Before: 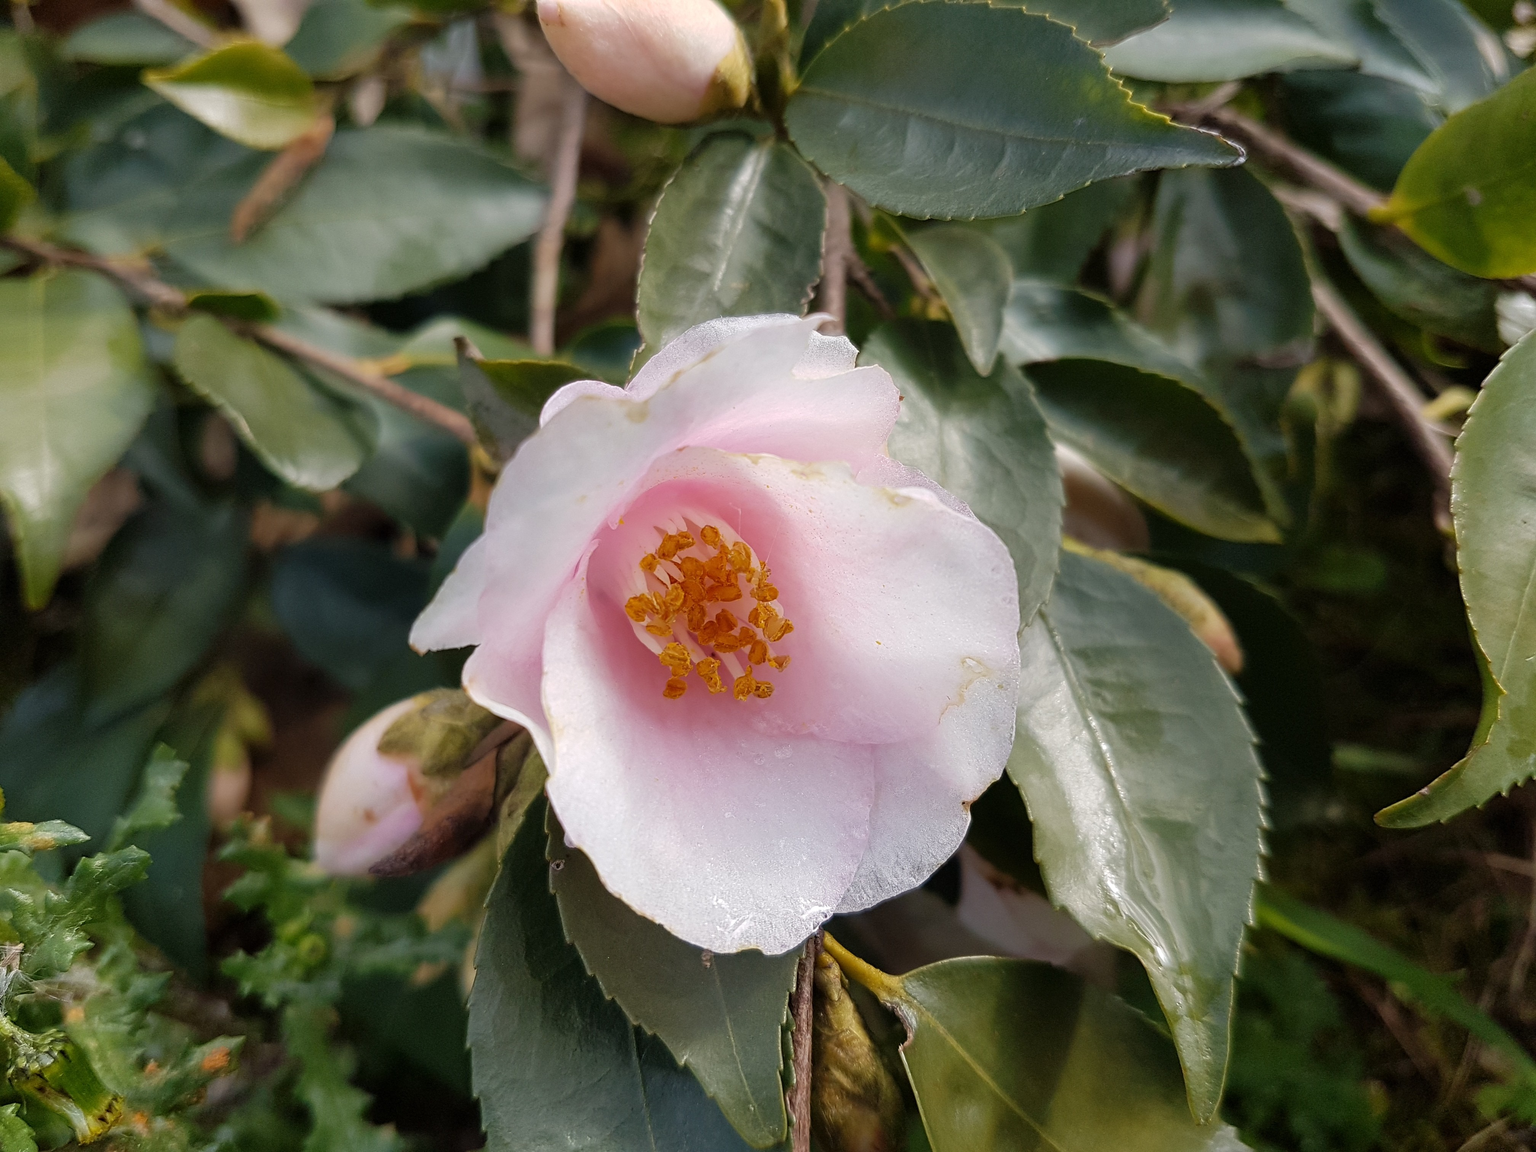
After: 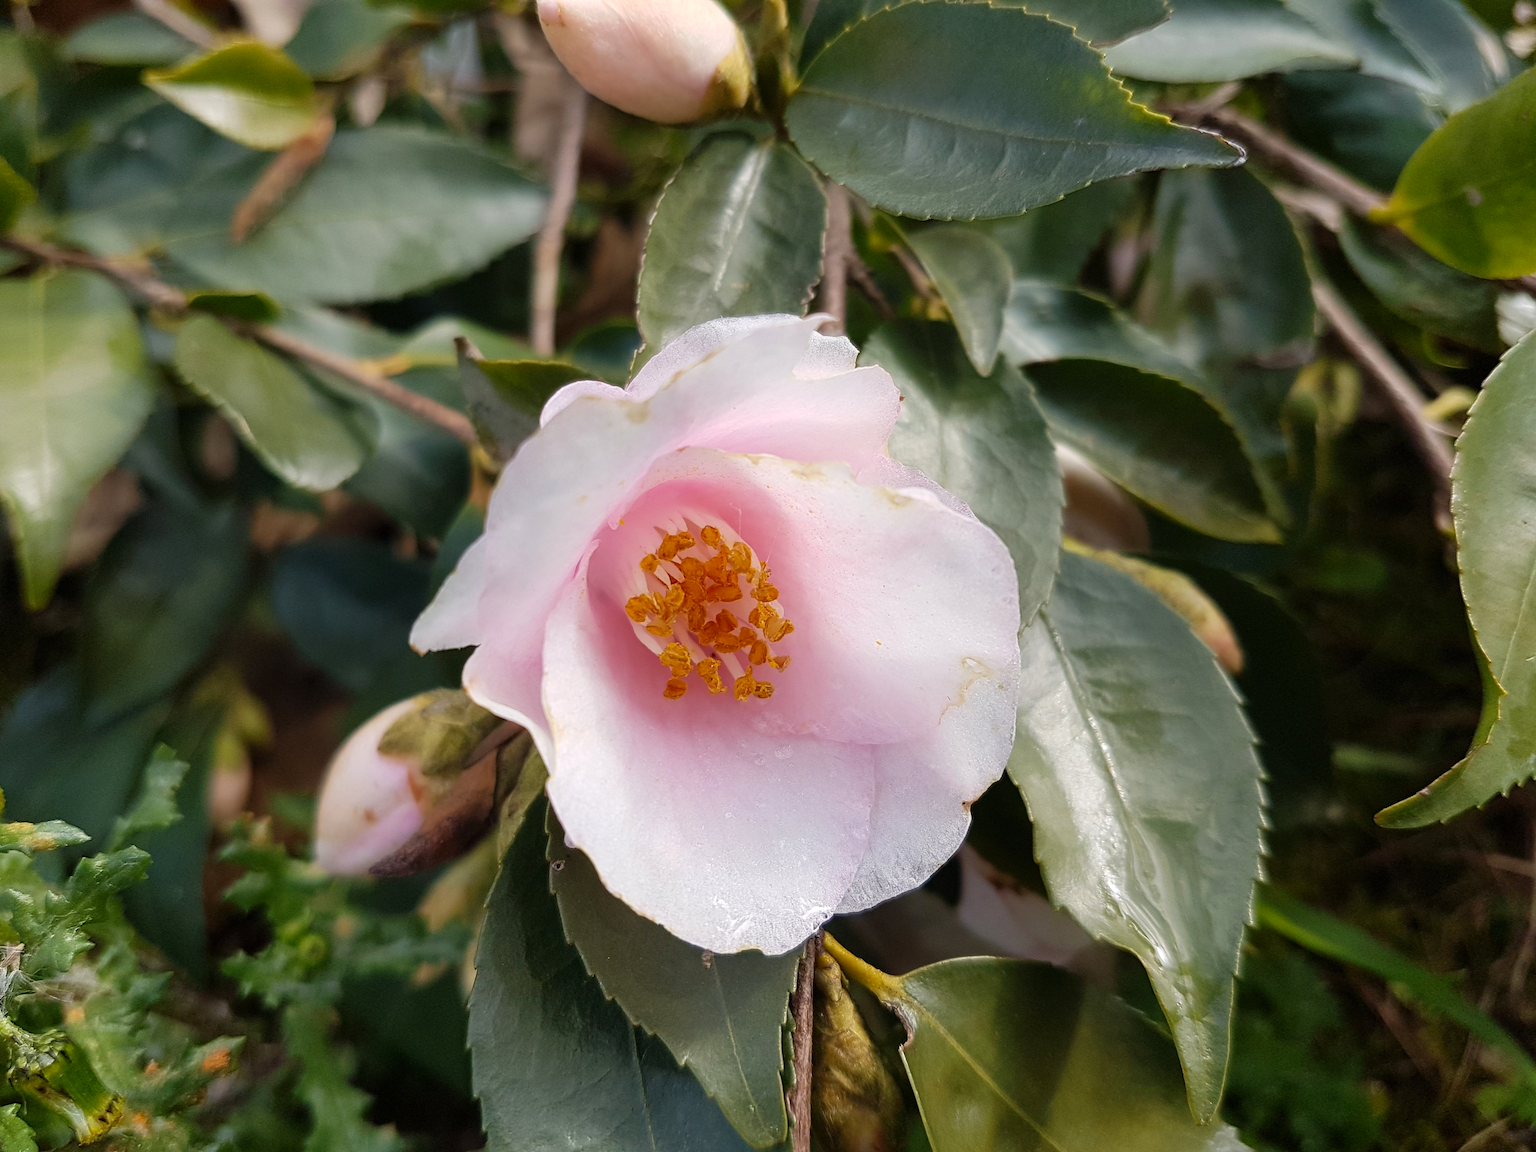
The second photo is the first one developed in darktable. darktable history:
contrast brightness saturation: contrast 0.102, brightness 0.031, saturation 0.092
